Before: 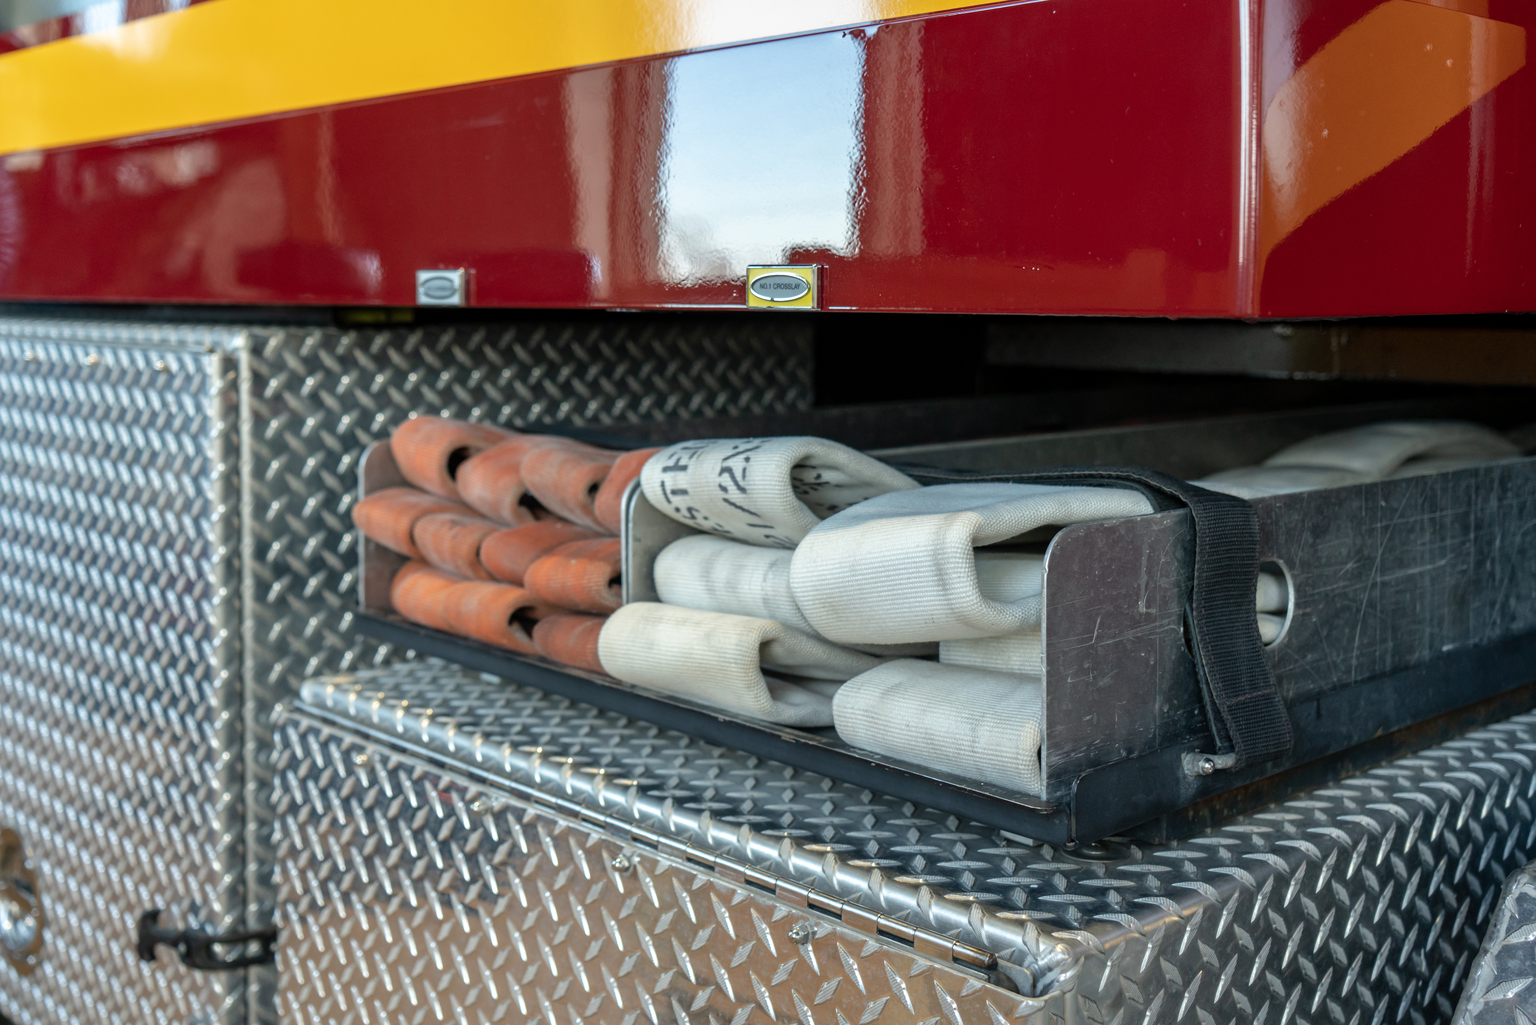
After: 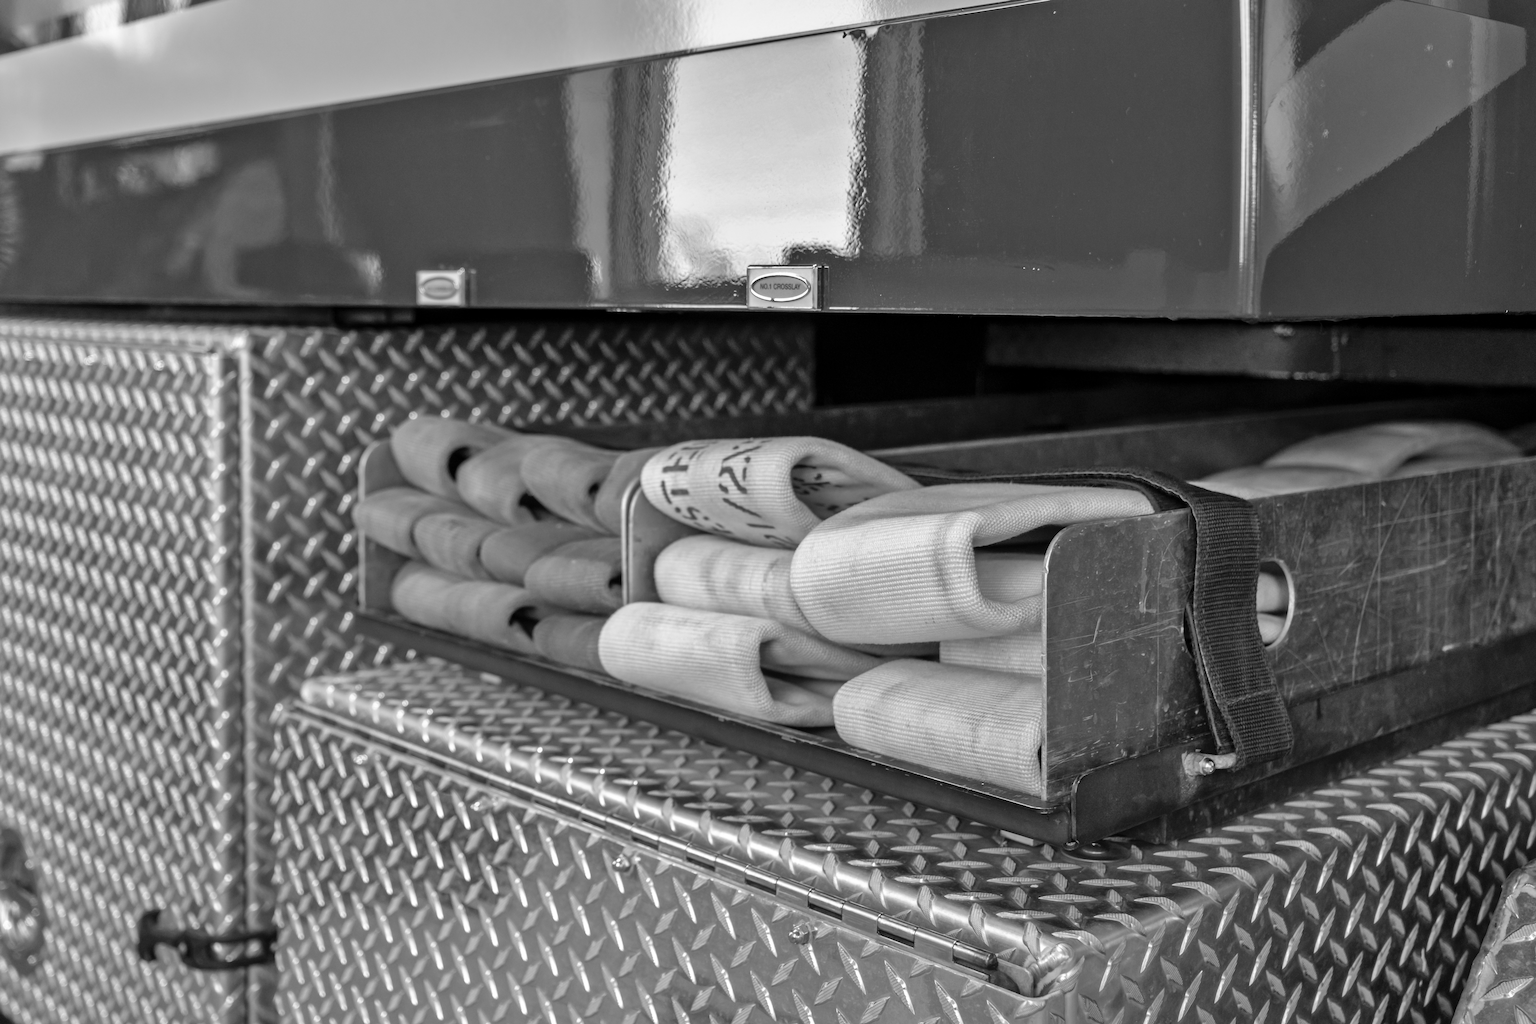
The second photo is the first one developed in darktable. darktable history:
shadows and highlights: soften with gaussian
monochrome: on, module defaults
